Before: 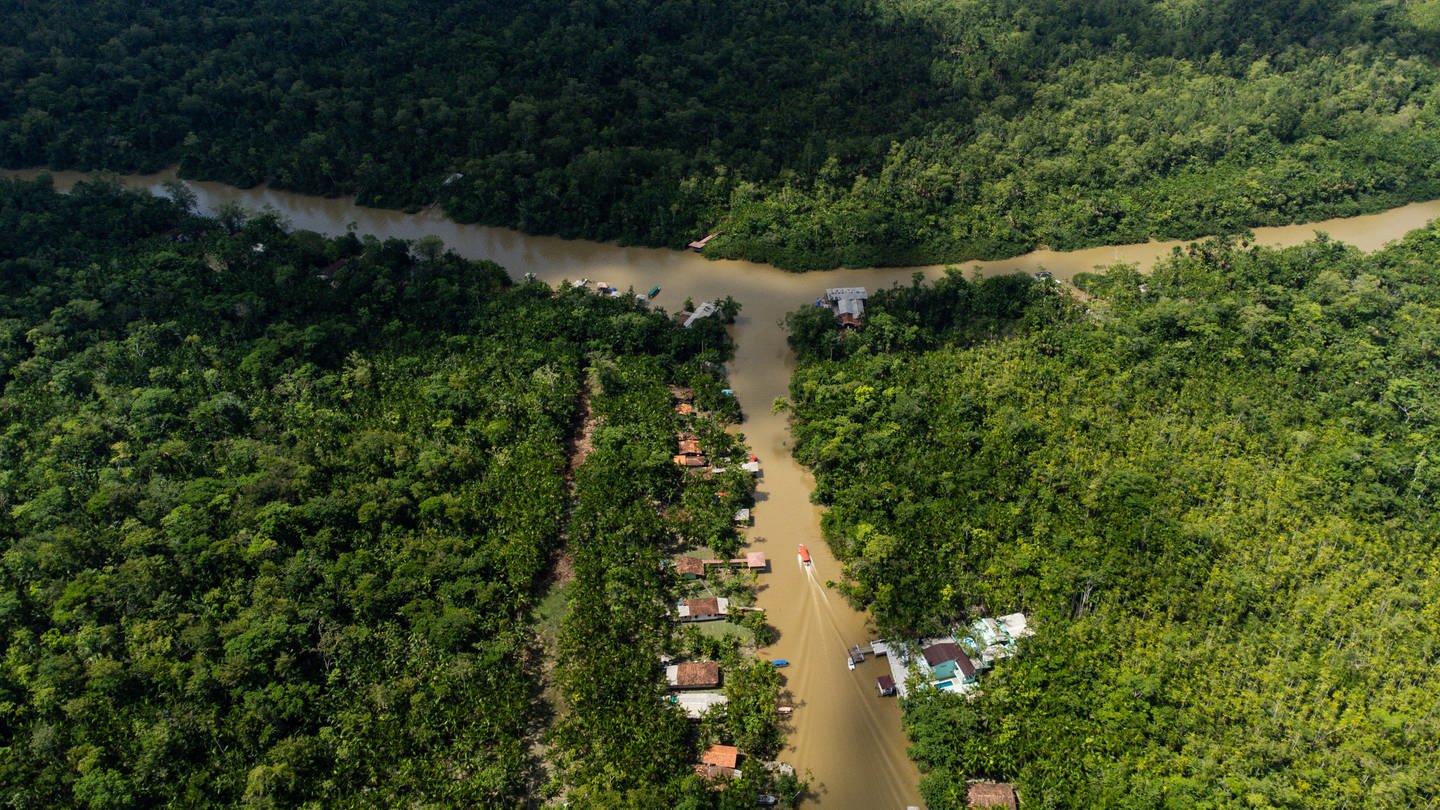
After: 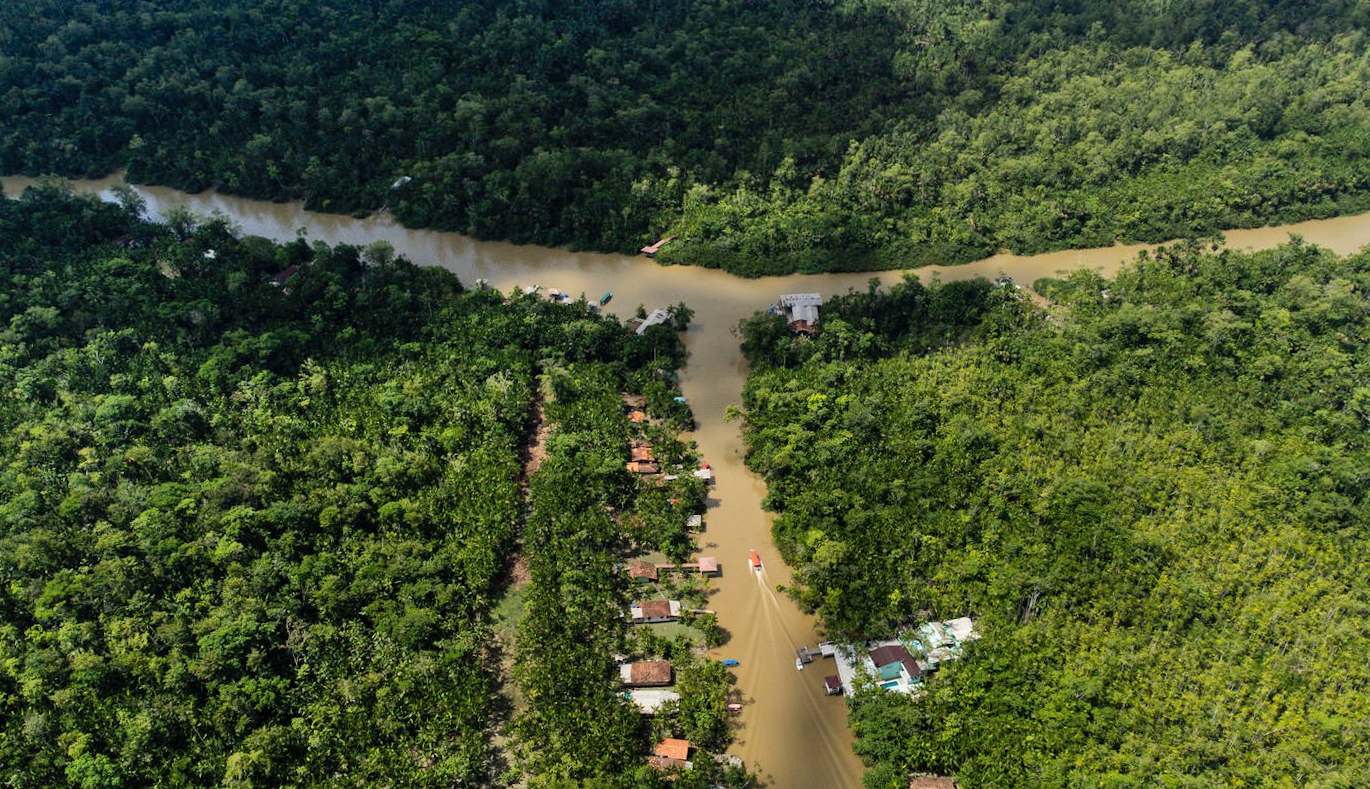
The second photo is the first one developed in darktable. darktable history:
rotate and perspective: rotation 0.074°, lens shift (vertical) 0.096, lens shift (horizontal) -0.041, crop left 0.043, crop right 0.952, crop top 0.024, crop bottom 0.979
shadows and highlights: soften with gaussian
